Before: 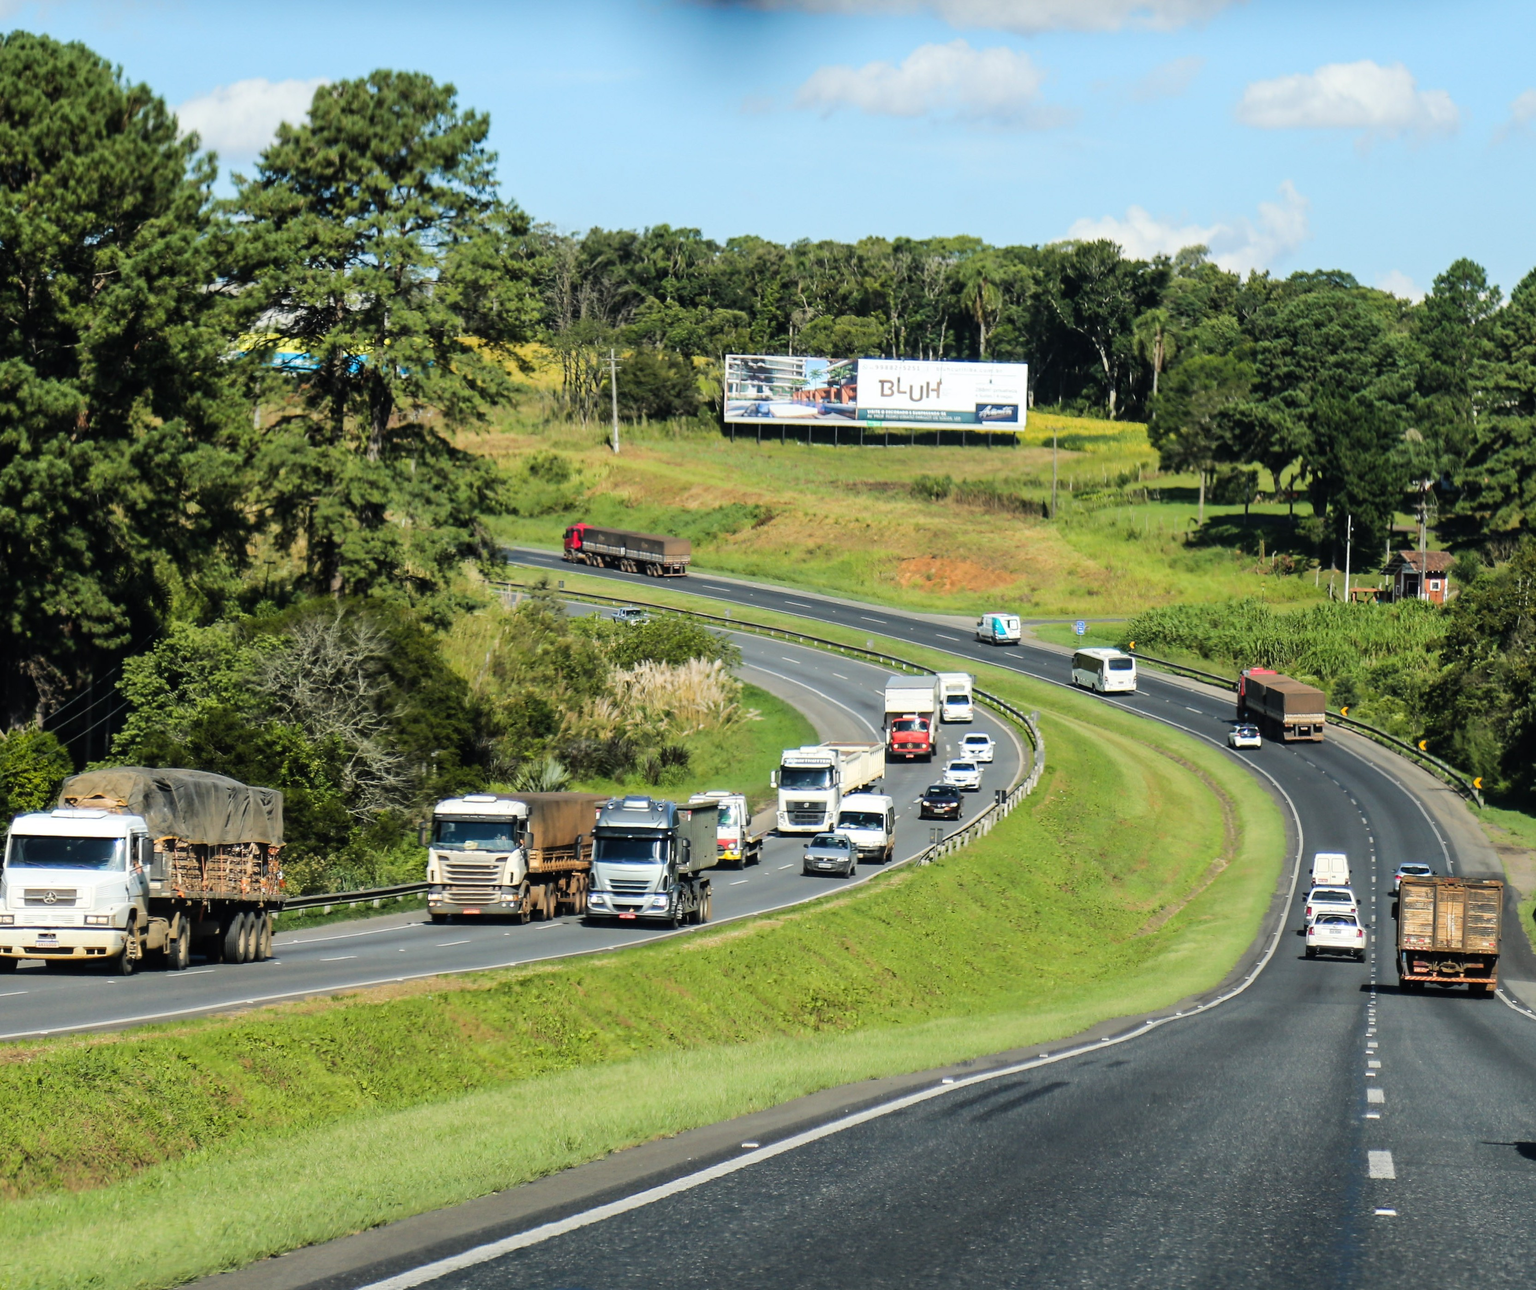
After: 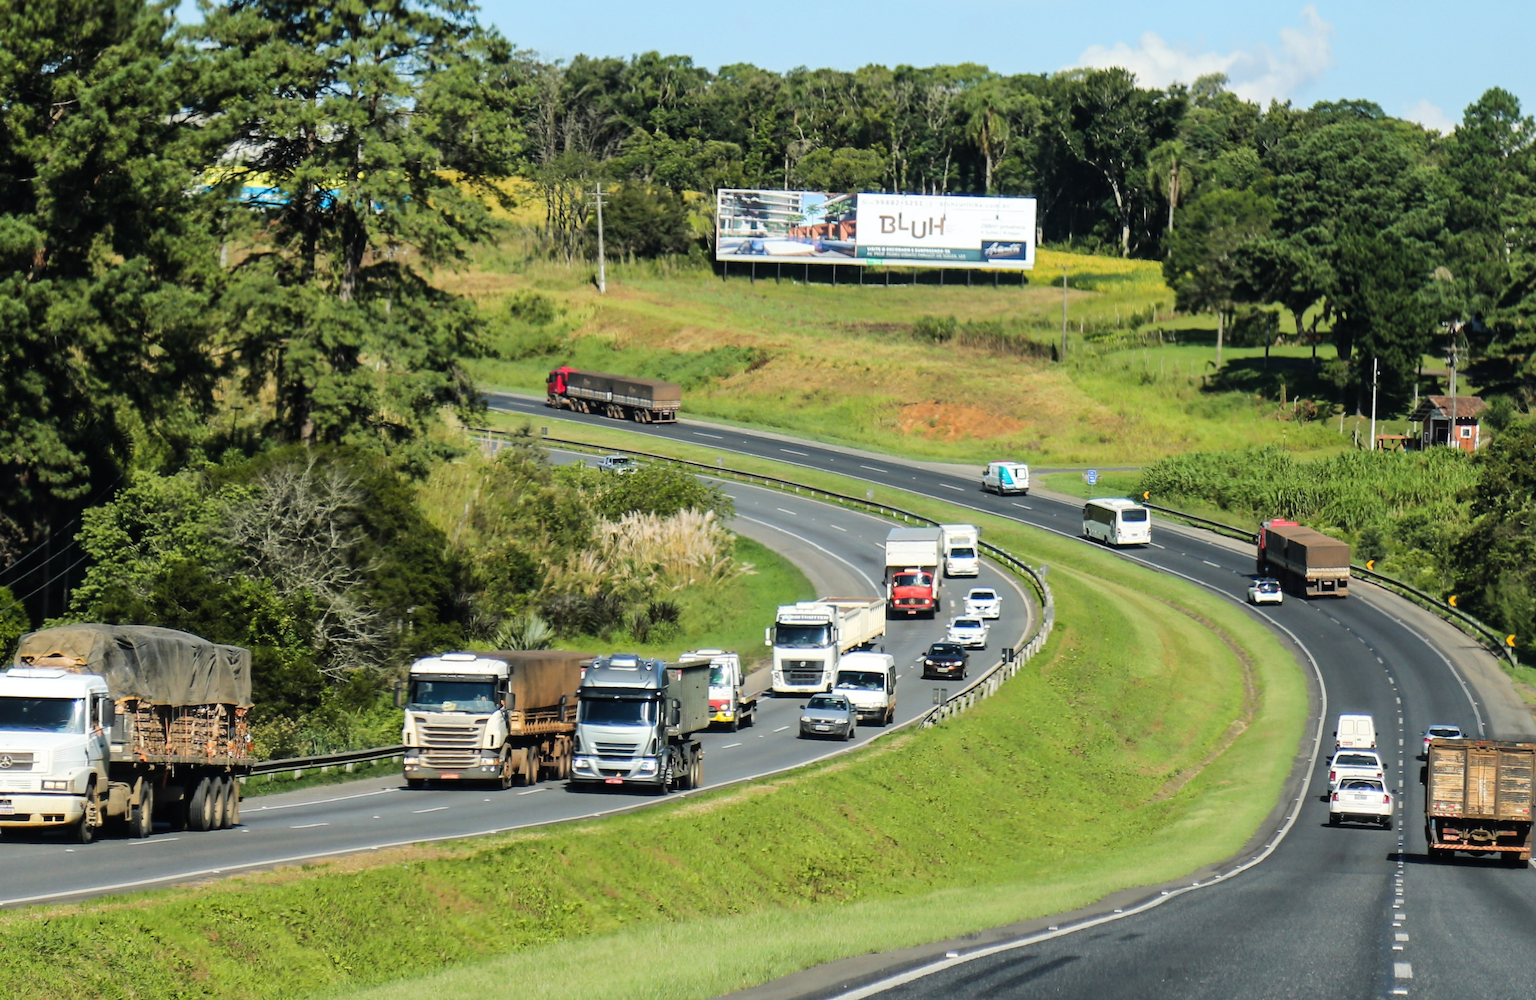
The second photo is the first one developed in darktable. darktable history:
crop and rotate: left 2.967%, top 13.654%, right 2.179%, bottom 12.815%
